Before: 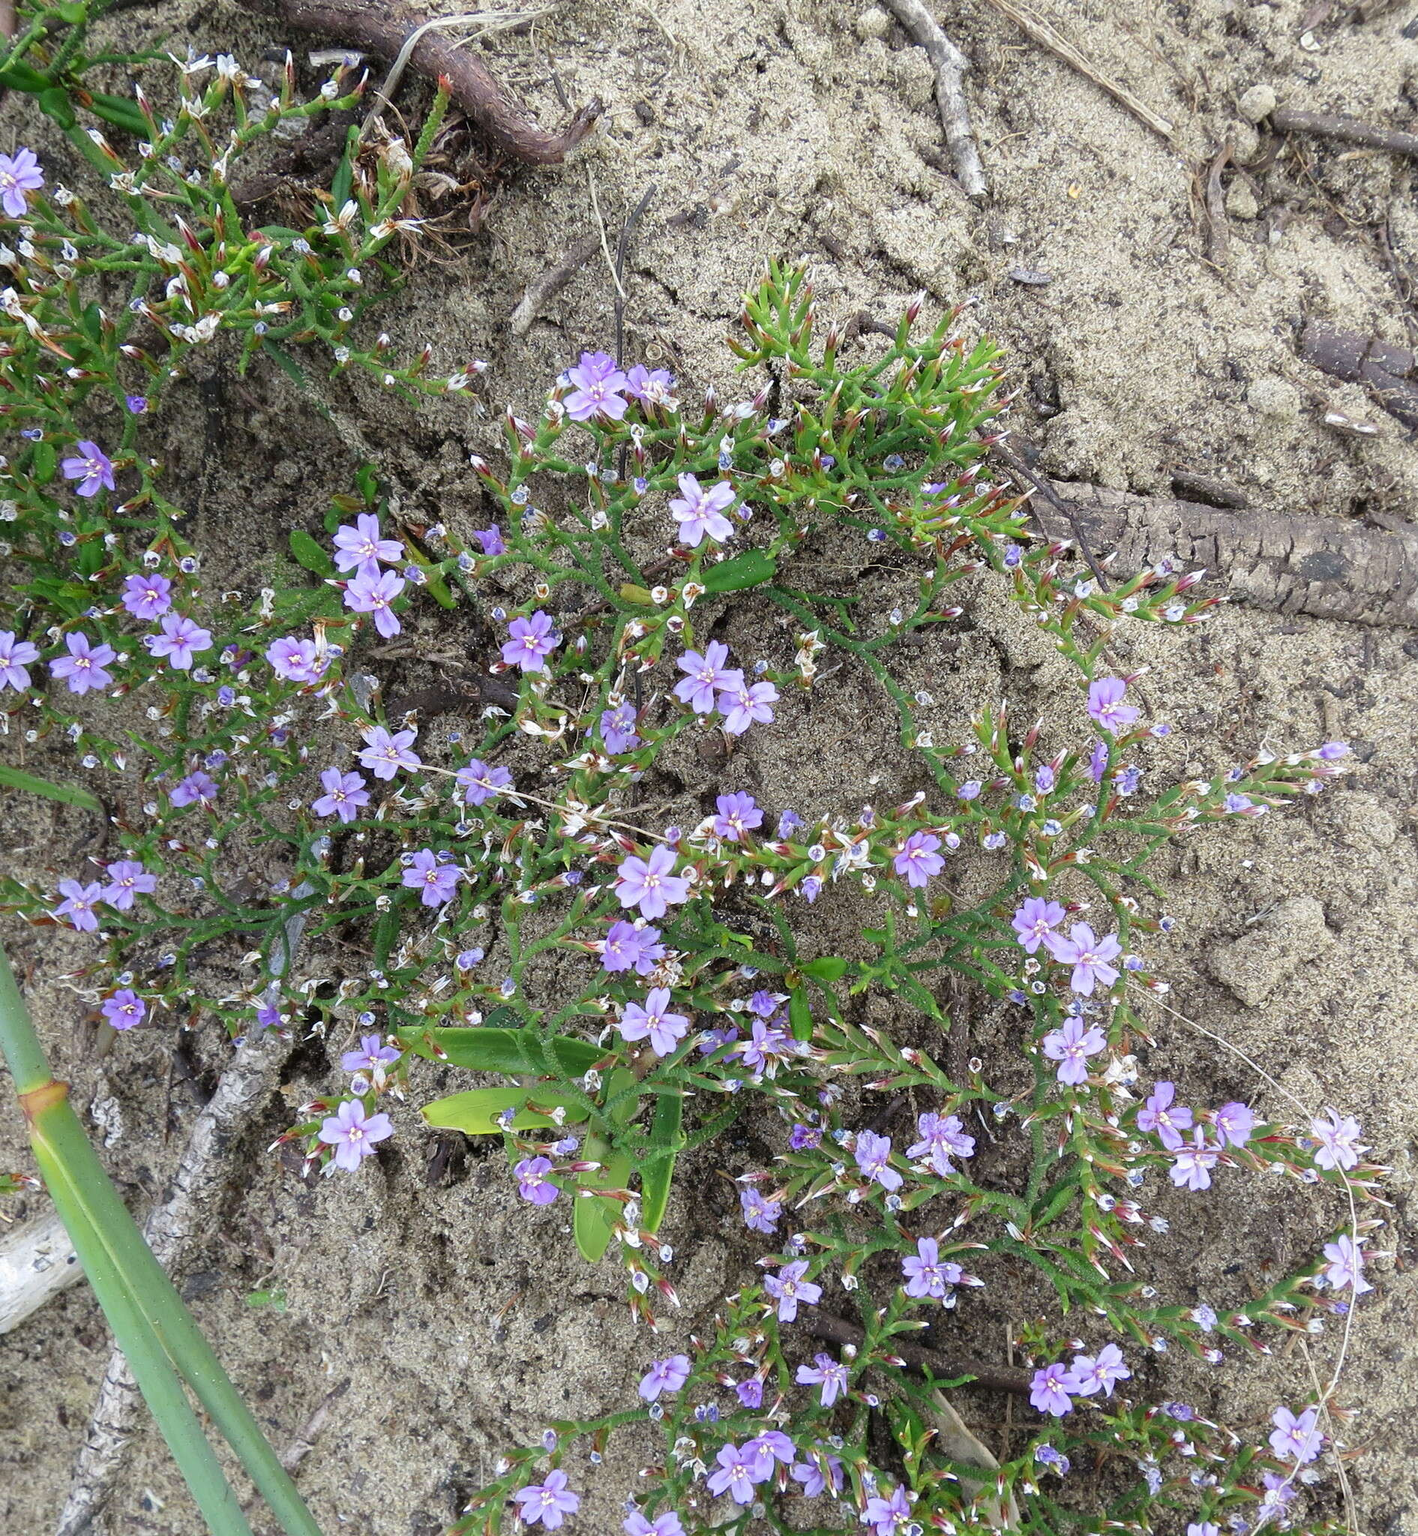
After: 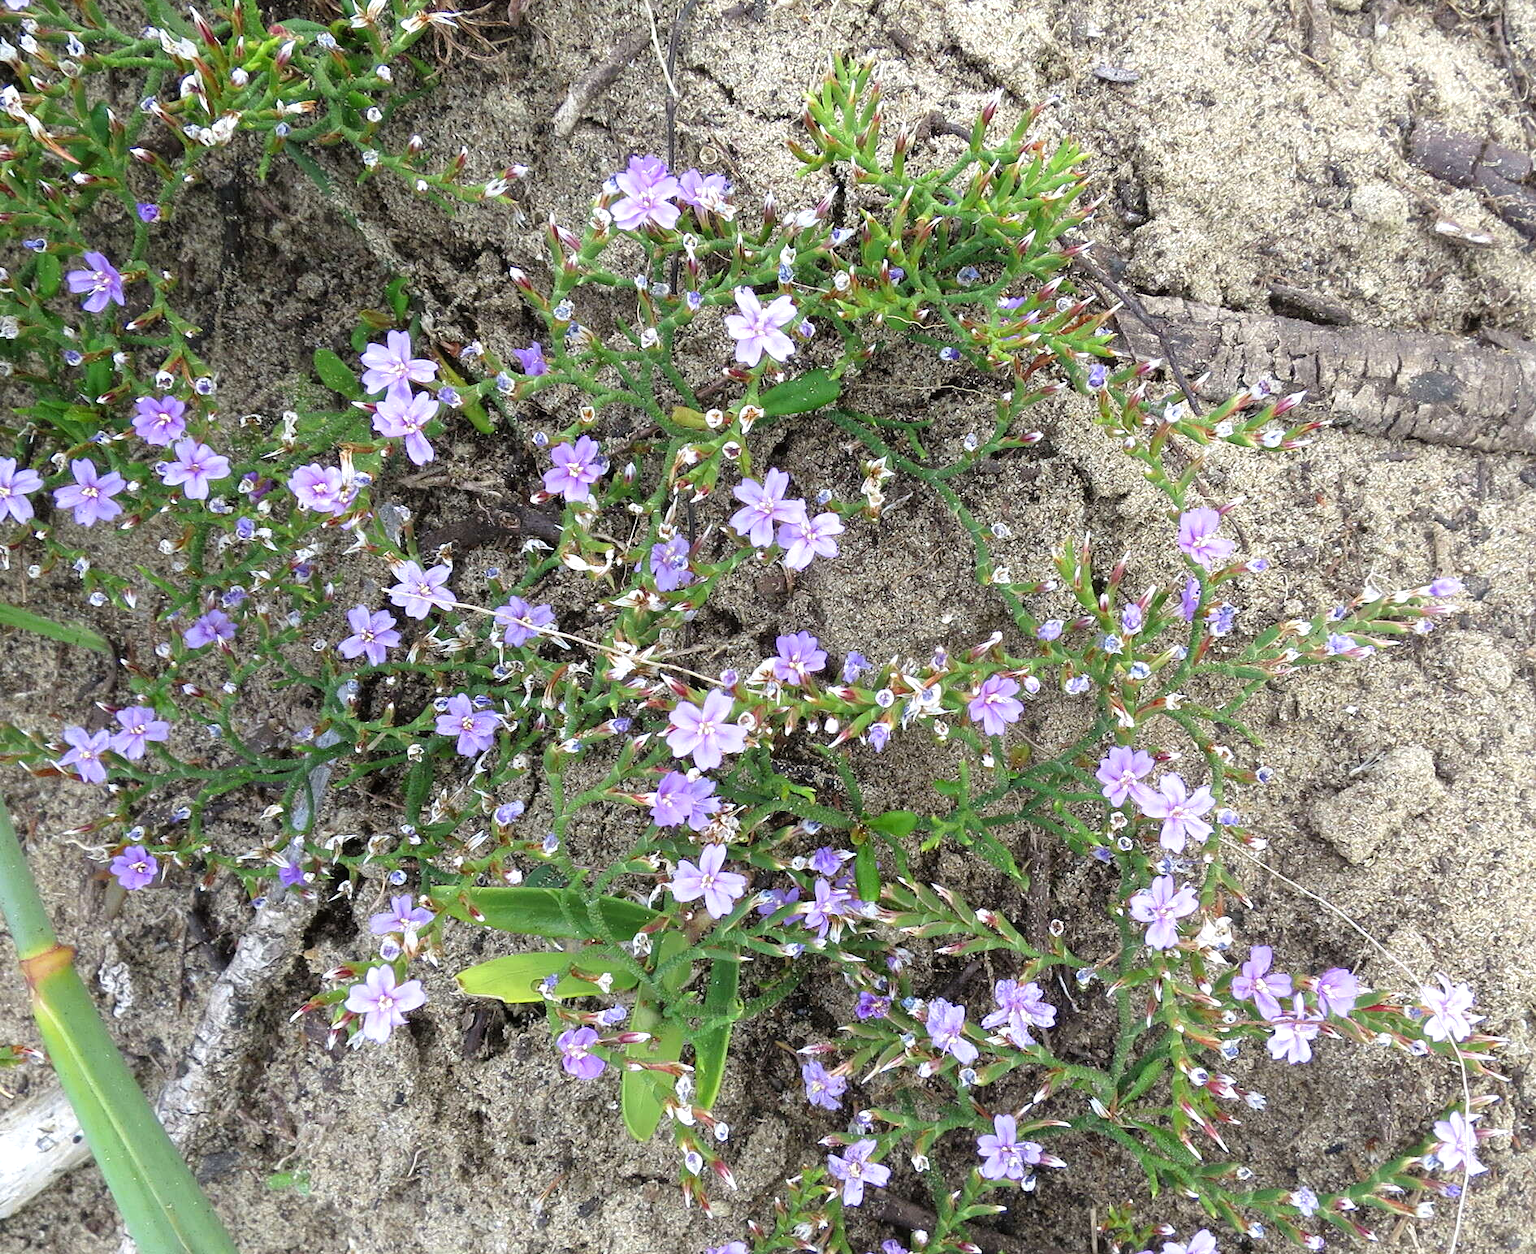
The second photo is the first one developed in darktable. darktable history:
tone equalizer: -8 EV -0.409 EV, -7 EV -0.371 EV, -6 EV -0.367 EV, -5 EV -0.185 EV, -3 EV 0.222 EV, -2 EV 0.308 EV, -1 EV 0.364 EV, +0 EV 0.393 EV
crop: top 13.61%, bottom 10.945%
exposure: compensate exposure bias true, compensate highlight preservation false
